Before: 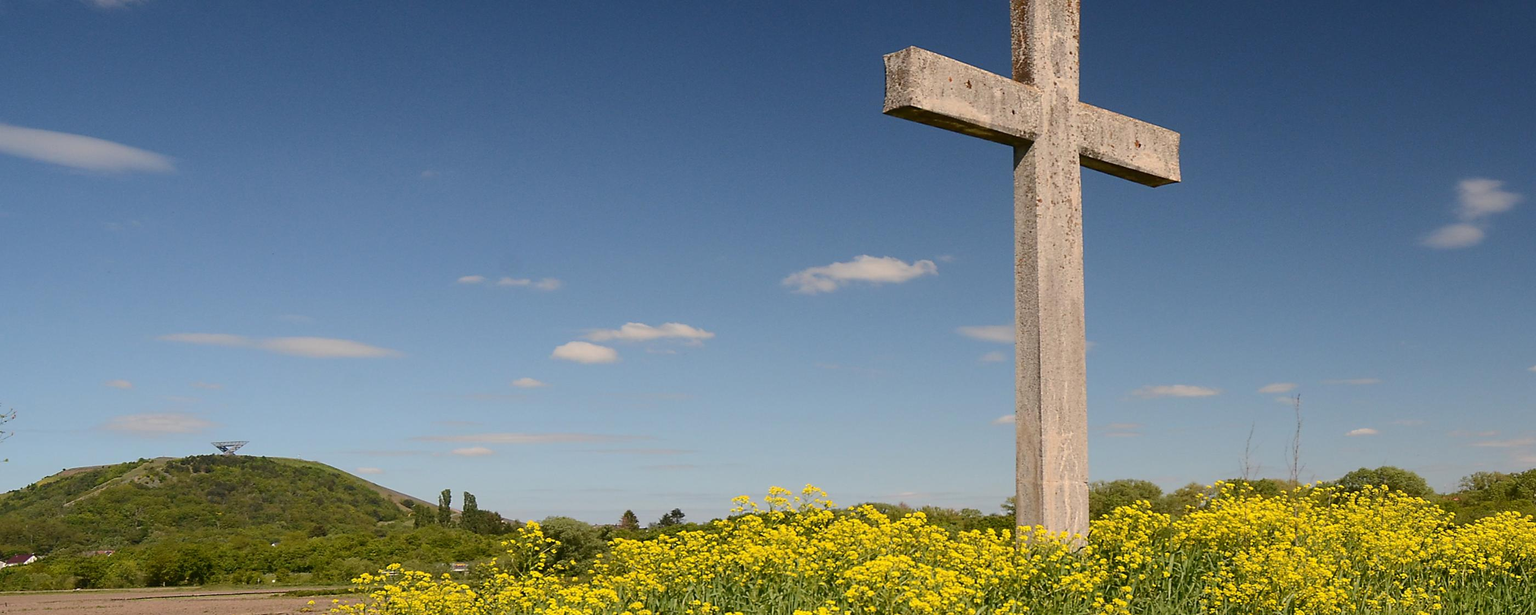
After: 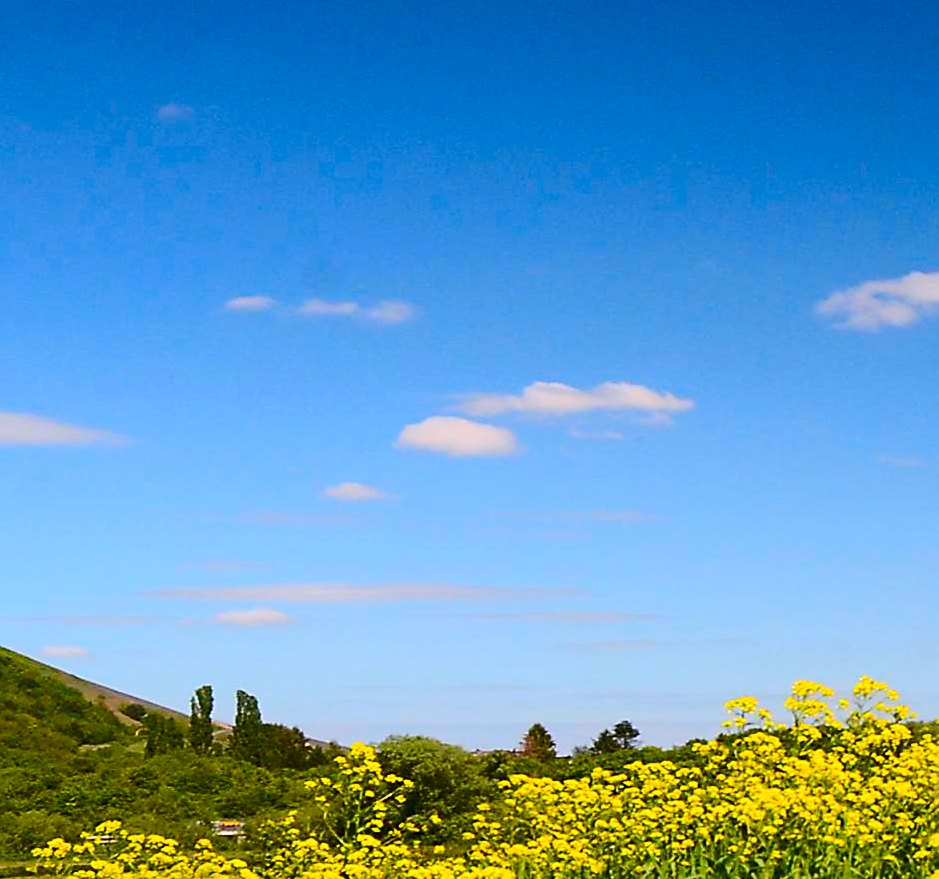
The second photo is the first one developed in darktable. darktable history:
sharpen: radius 1.864, amount 0.398, threshold 1.271
crop and rotate: left 21.77%, top 18.528%, right 44.676%, bottom 2.997%
contrast brightness saturation: contrast 0.26, brightness 0.02, saturation 0.87
white balance: red 0.984, blue 1.059
